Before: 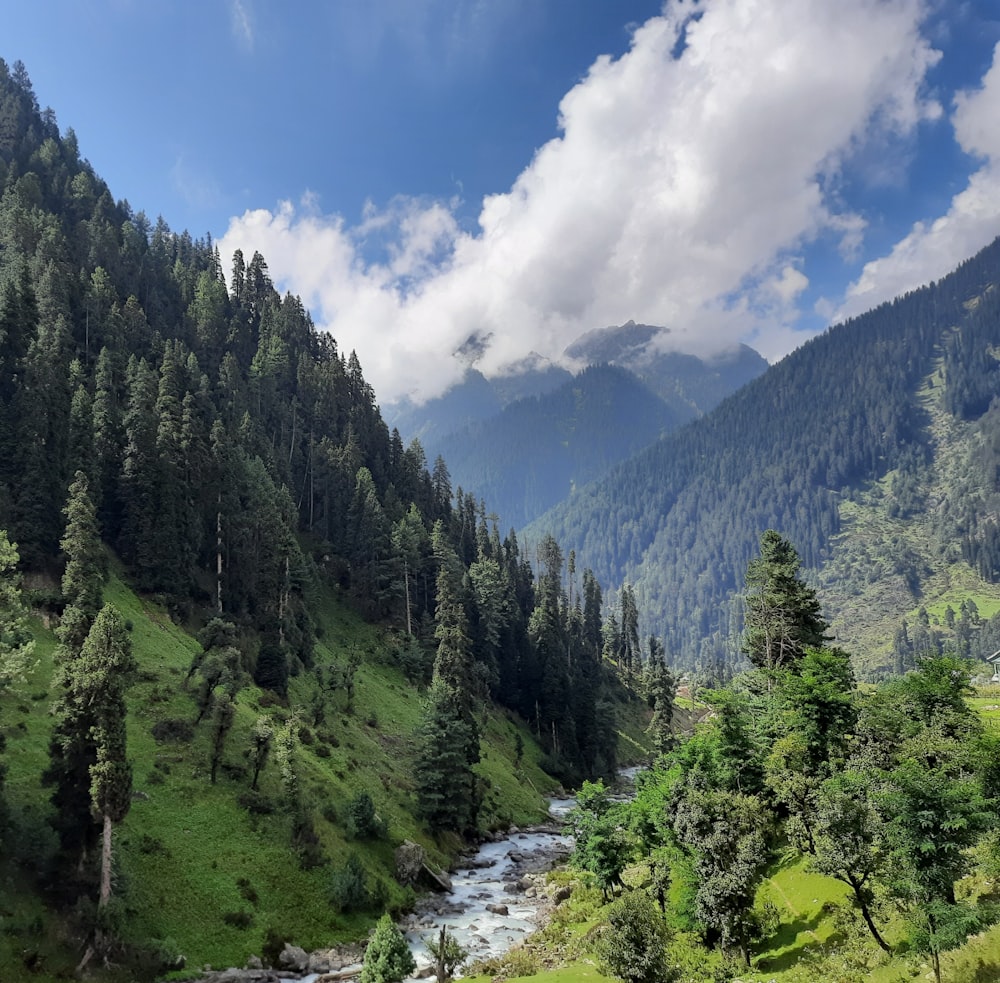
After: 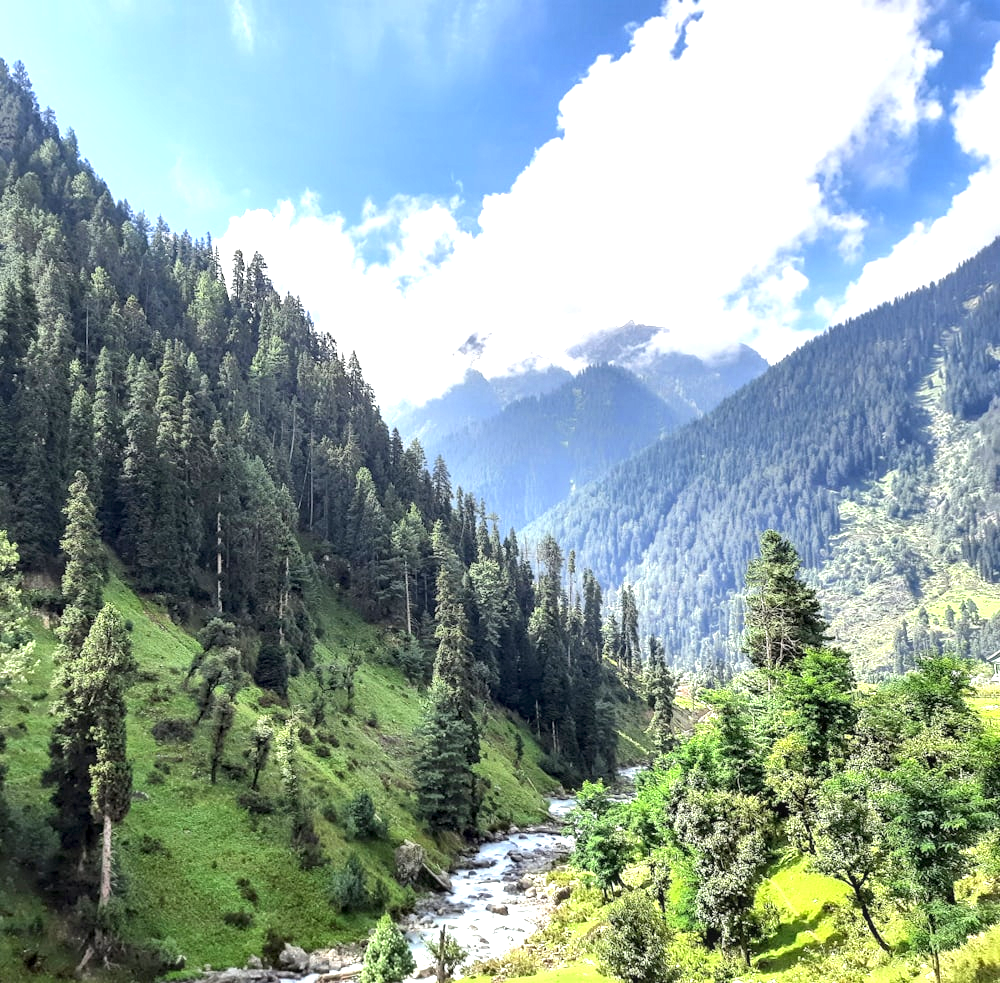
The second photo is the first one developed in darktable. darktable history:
exposure: black level correction 0, exposure 1.45 EV, compensate exposure bias true, compensate highlight preservation false
local contrast: on, module defaults
